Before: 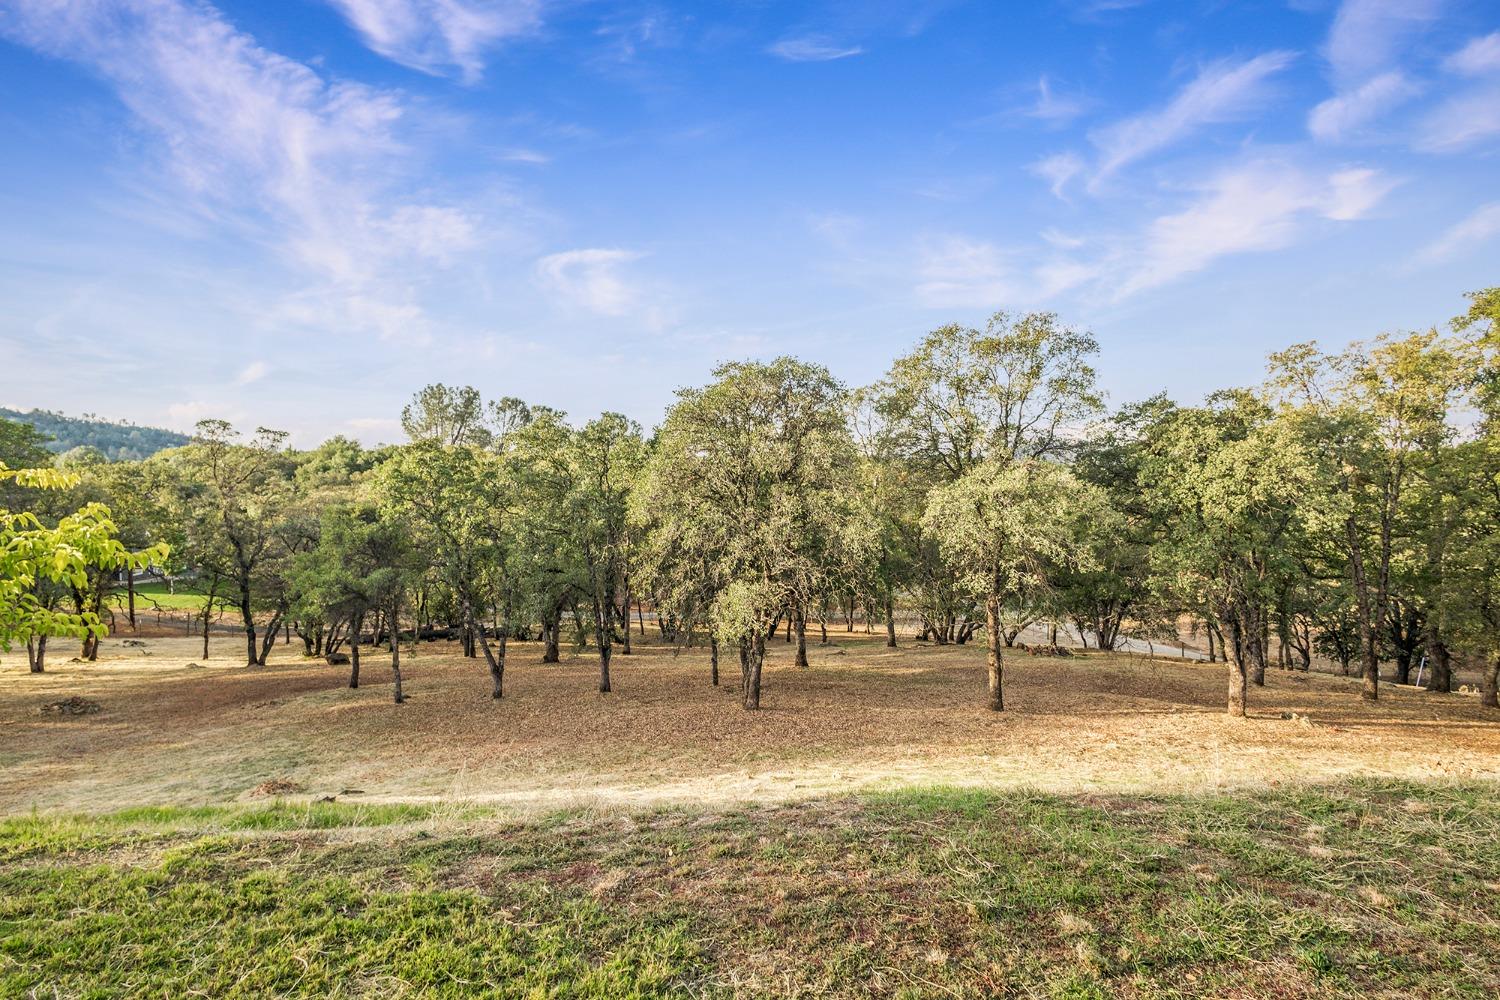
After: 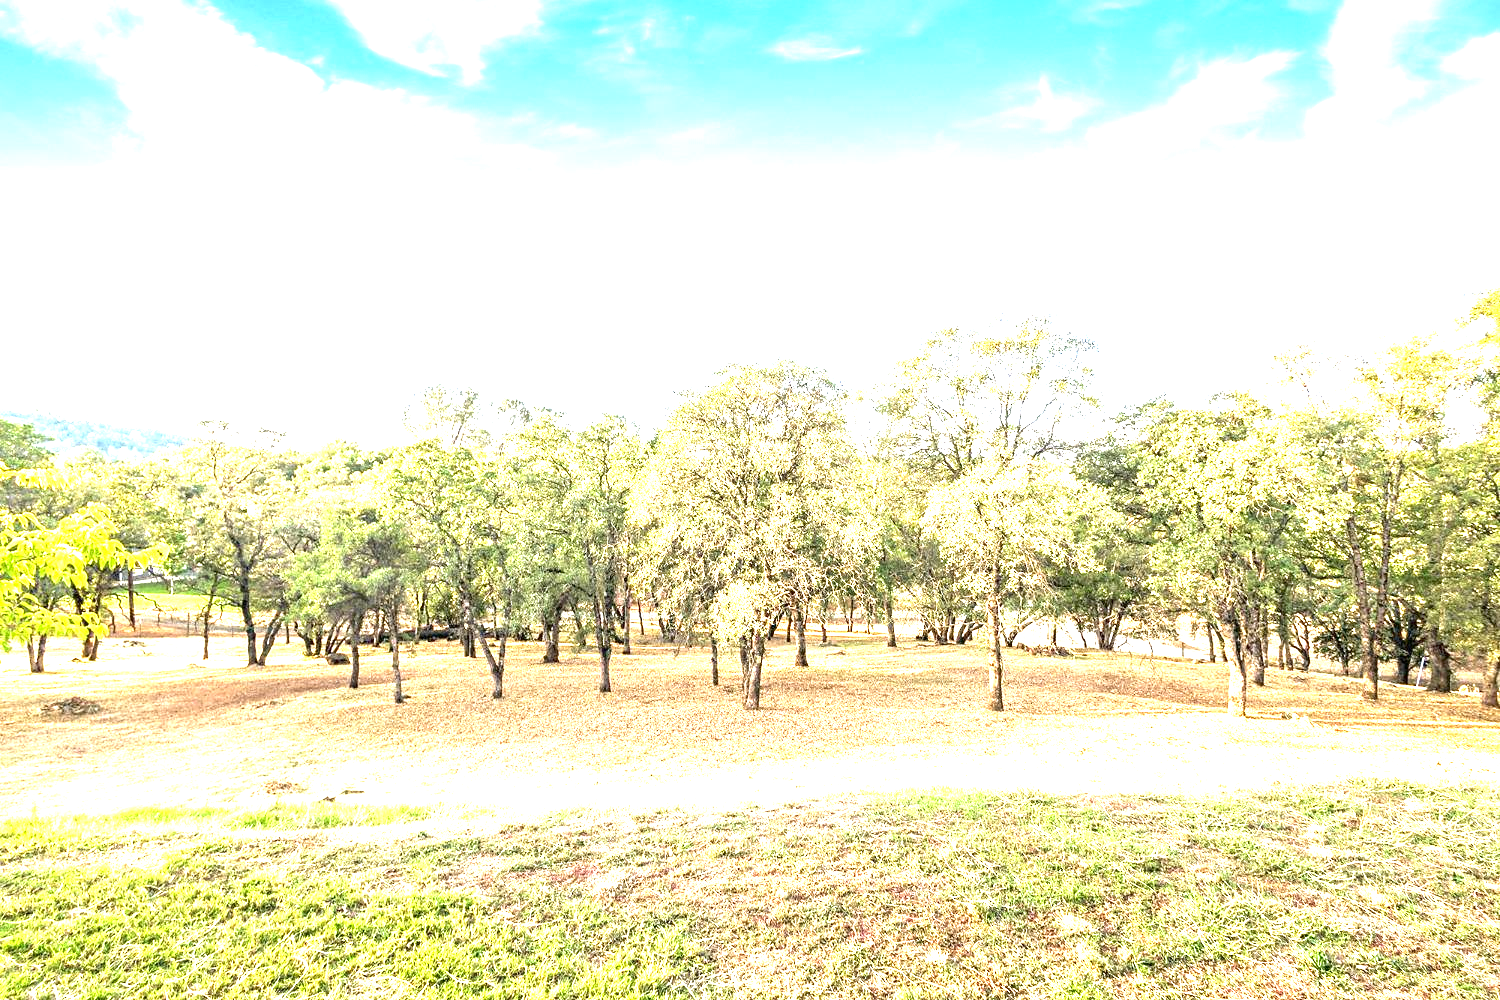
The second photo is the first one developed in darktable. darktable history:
exposure: exposure 0.649 EV, compensate exposure bias true, compensate highlight preservation false
